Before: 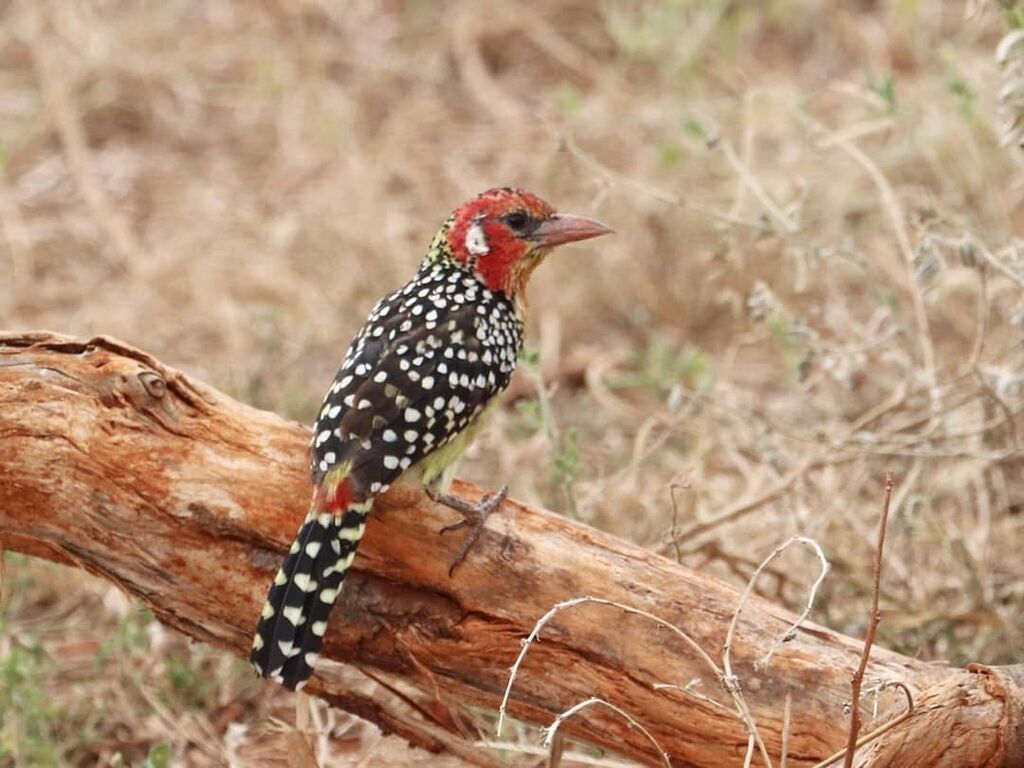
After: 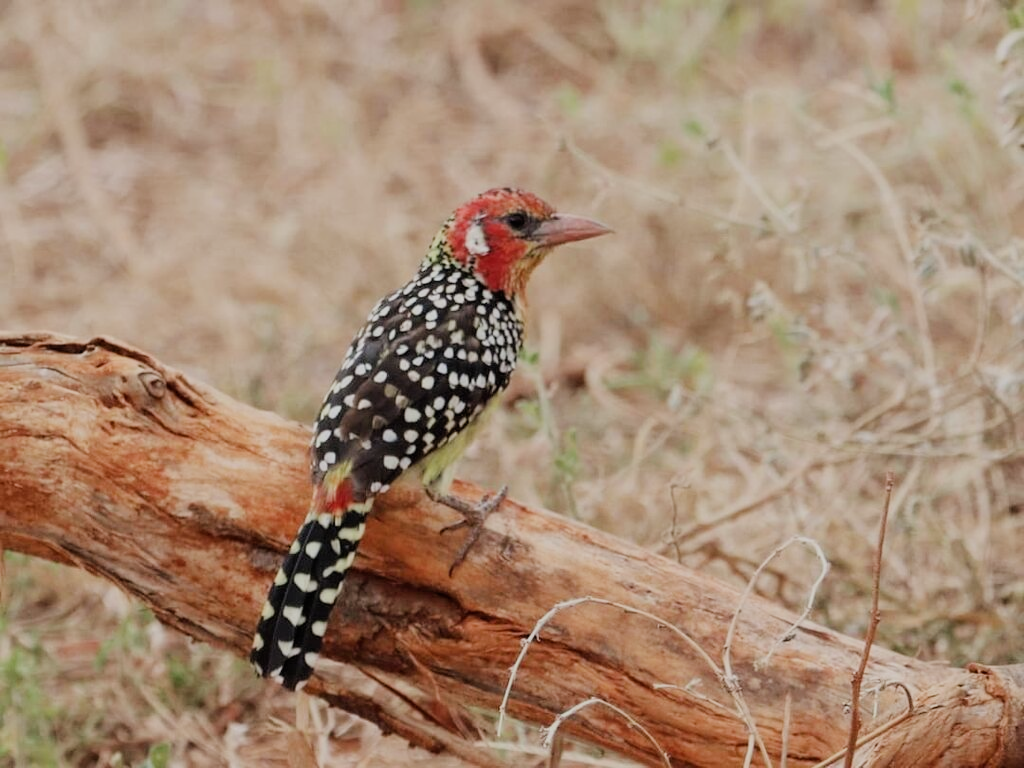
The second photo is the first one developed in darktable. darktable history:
filmic rgb: black relative exposure -6.99 EV, white relative exposure 5.66 EV, hardness 2.85, iterations of high-quality reconstruction 0
